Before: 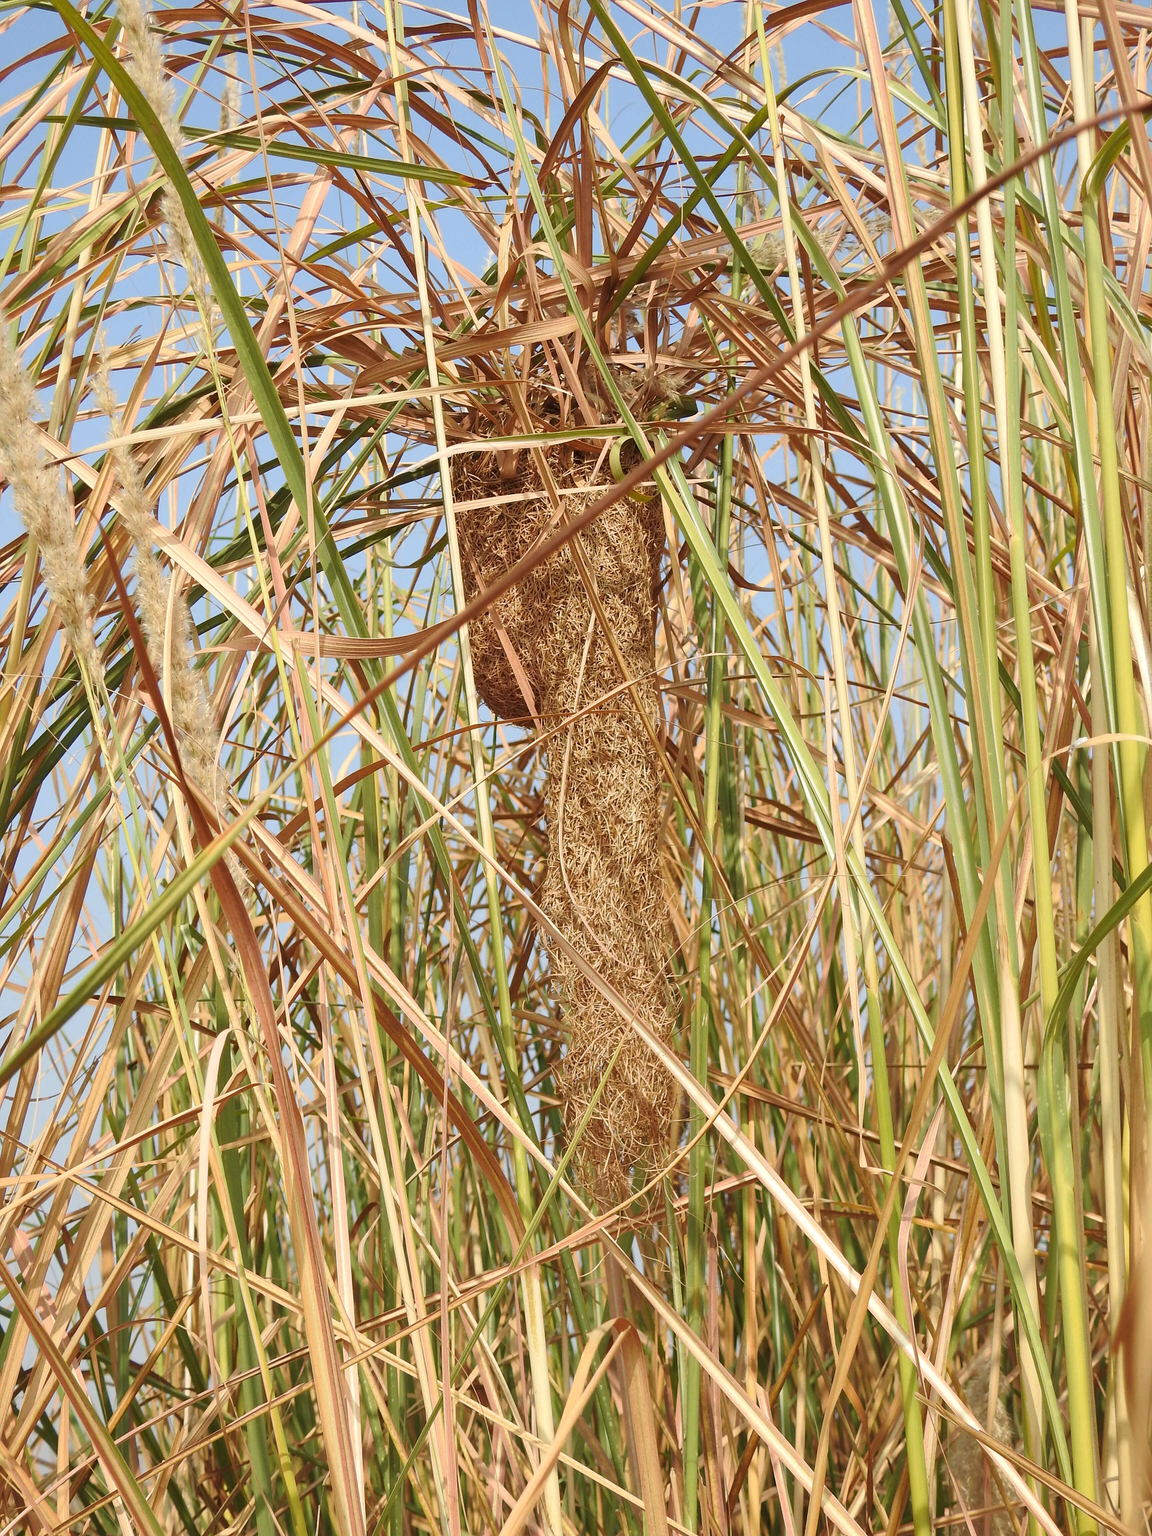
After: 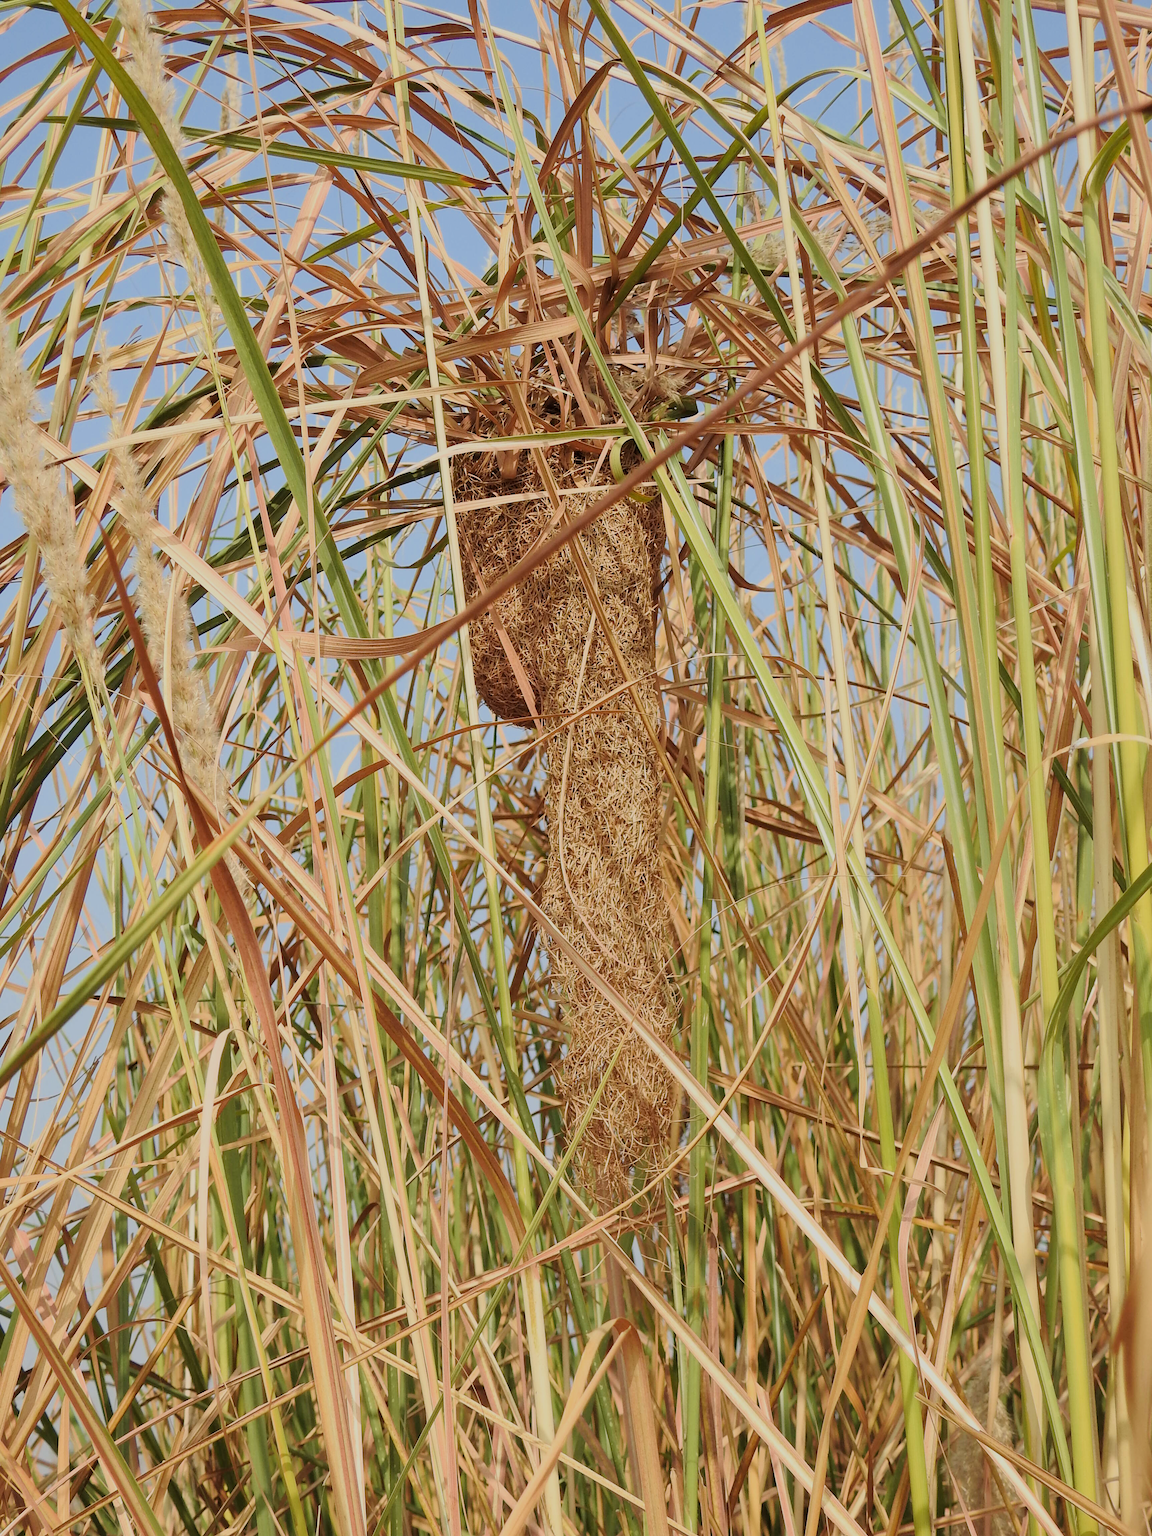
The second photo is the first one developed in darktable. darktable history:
filmic rgb: black relative exposure -7.48 EV, white relative exposure 4.86 EV, hardness 3.4, color science v6 (2022)
